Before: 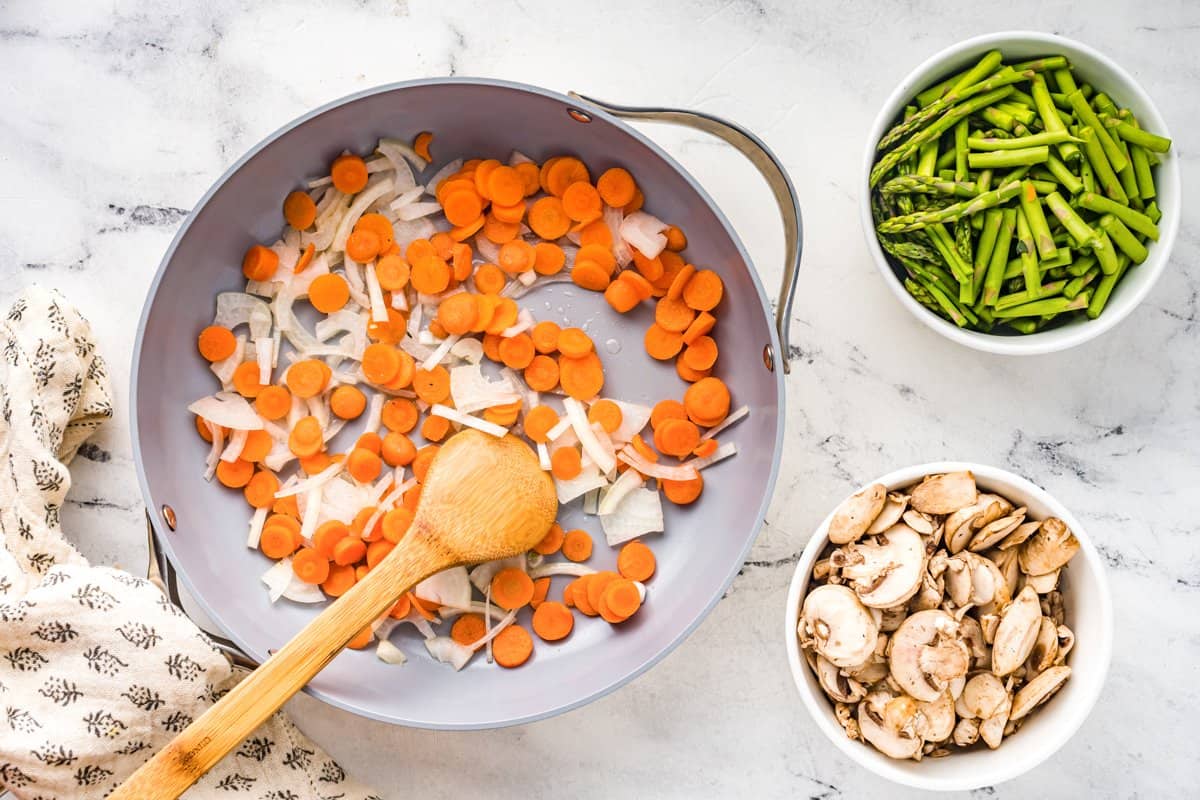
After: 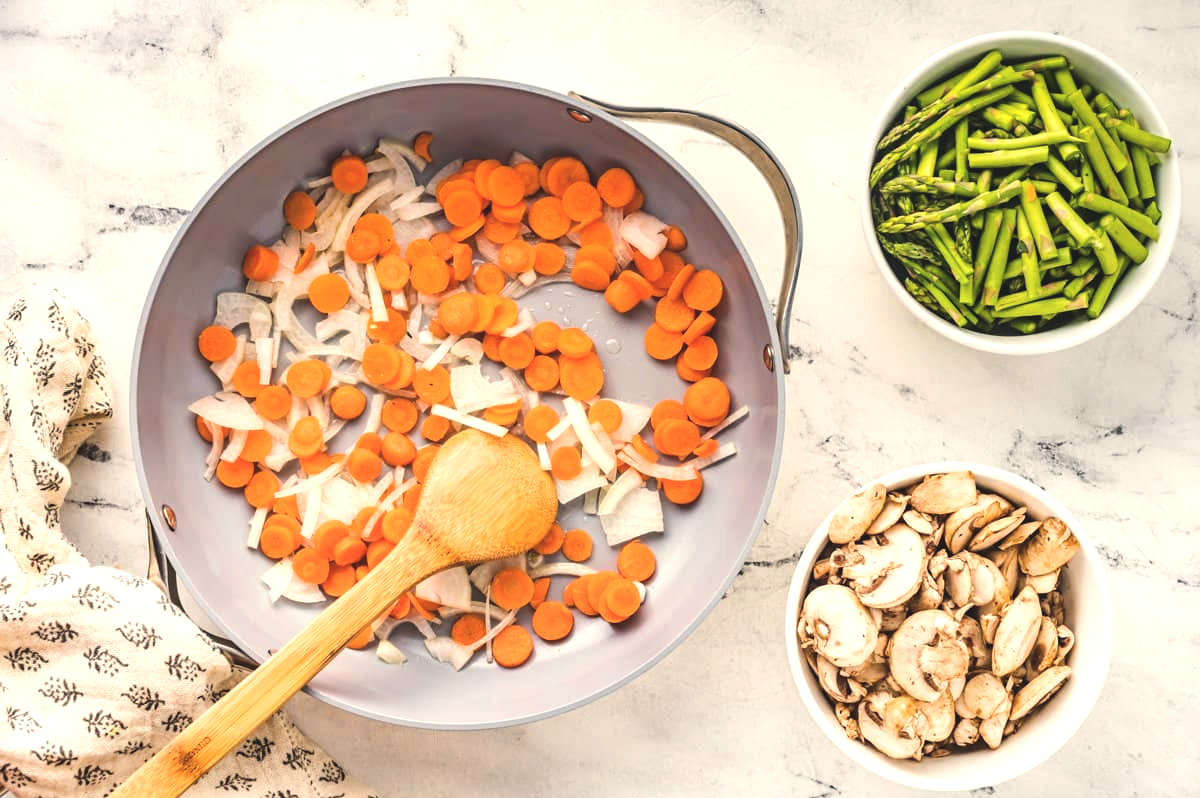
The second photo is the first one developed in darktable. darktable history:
exposure: black level correction -0.015, exposure -0.125 EV, compensate highlight preservation false
crop: top 0.05%, bottom 0.098%
tone equalizer: -8 EV -0.417 EV, -7 EV -0.389 EV, -6 EV -0.333 EV, -5 EV -0.222 EV, -3 EV 0.222 EV, -2 EV 0.333 EV, -1 EV 0.389 EV, +0 EV 0.417 EV, edges refinement/feathering 500, mask exposure compensation -1.57 EV, preserve details no
white balance: red 1.045, blue 0.932
